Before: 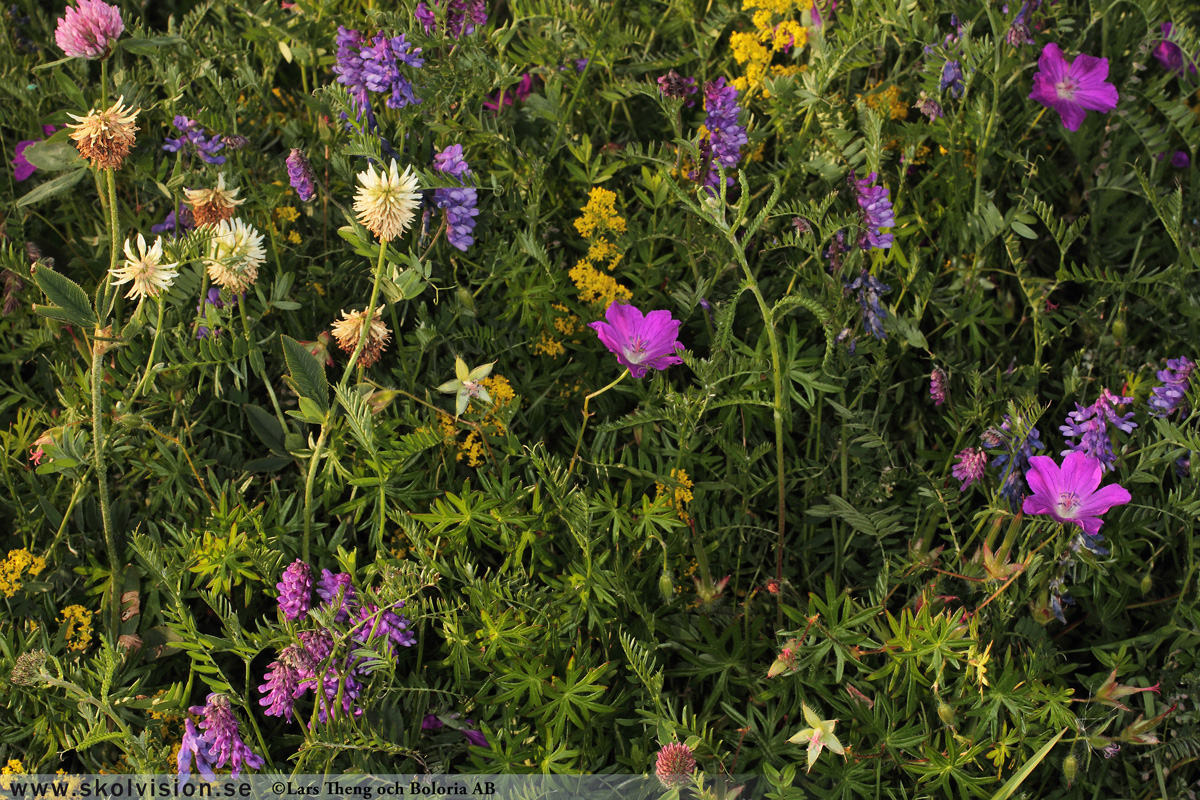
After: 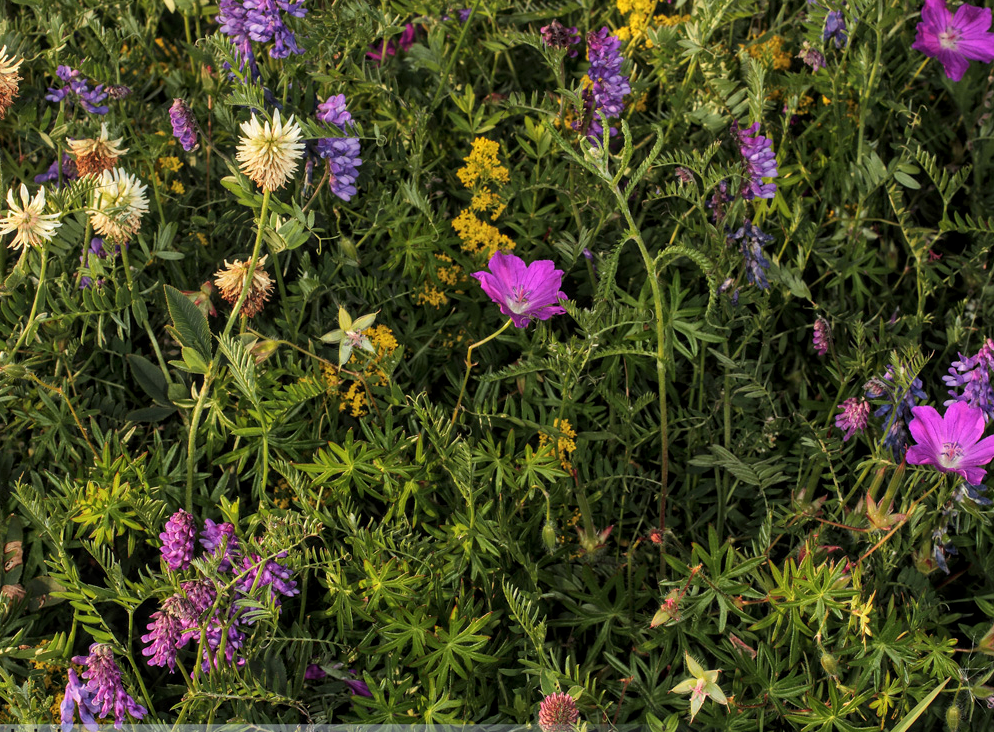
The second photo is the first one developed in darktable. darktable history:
crop: left 9.807%, top 6.259%, right 7.334%, bottom 2.177%
local contrast: on, module defaults
